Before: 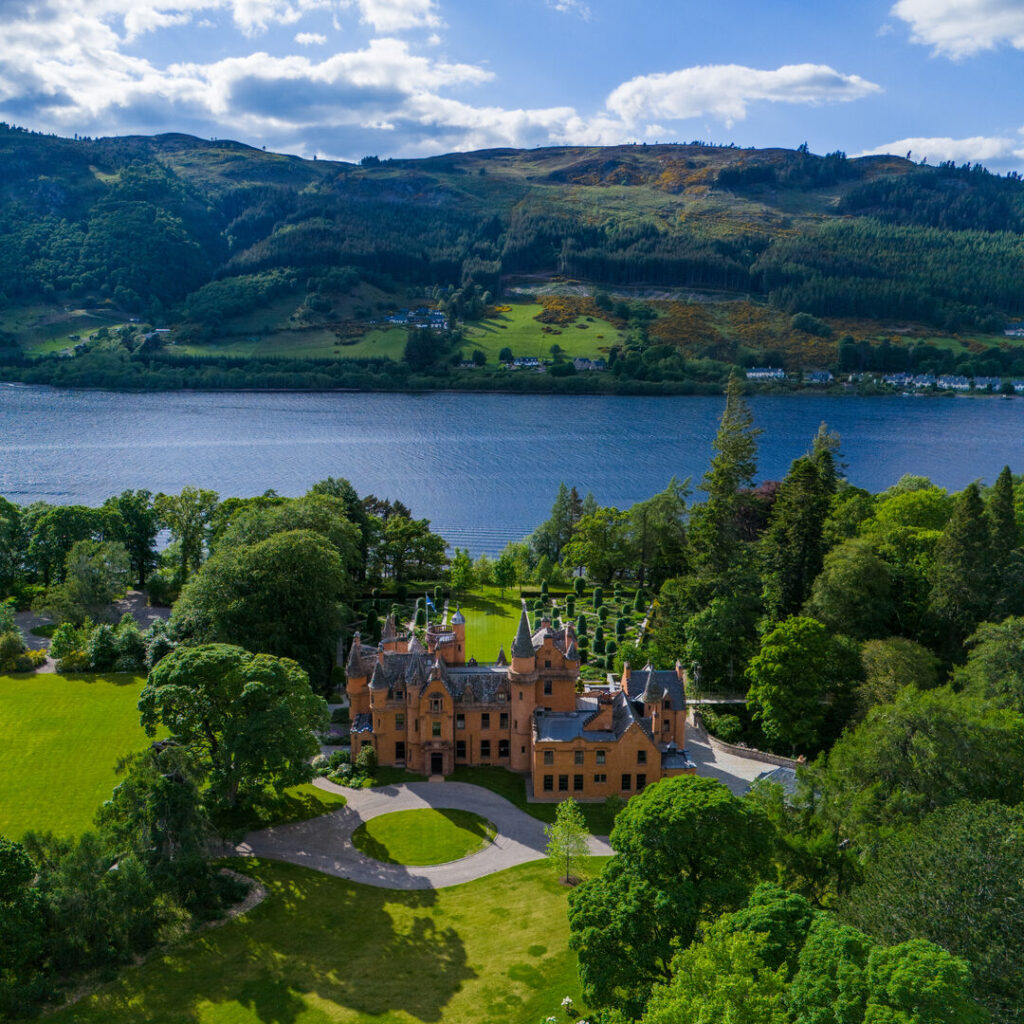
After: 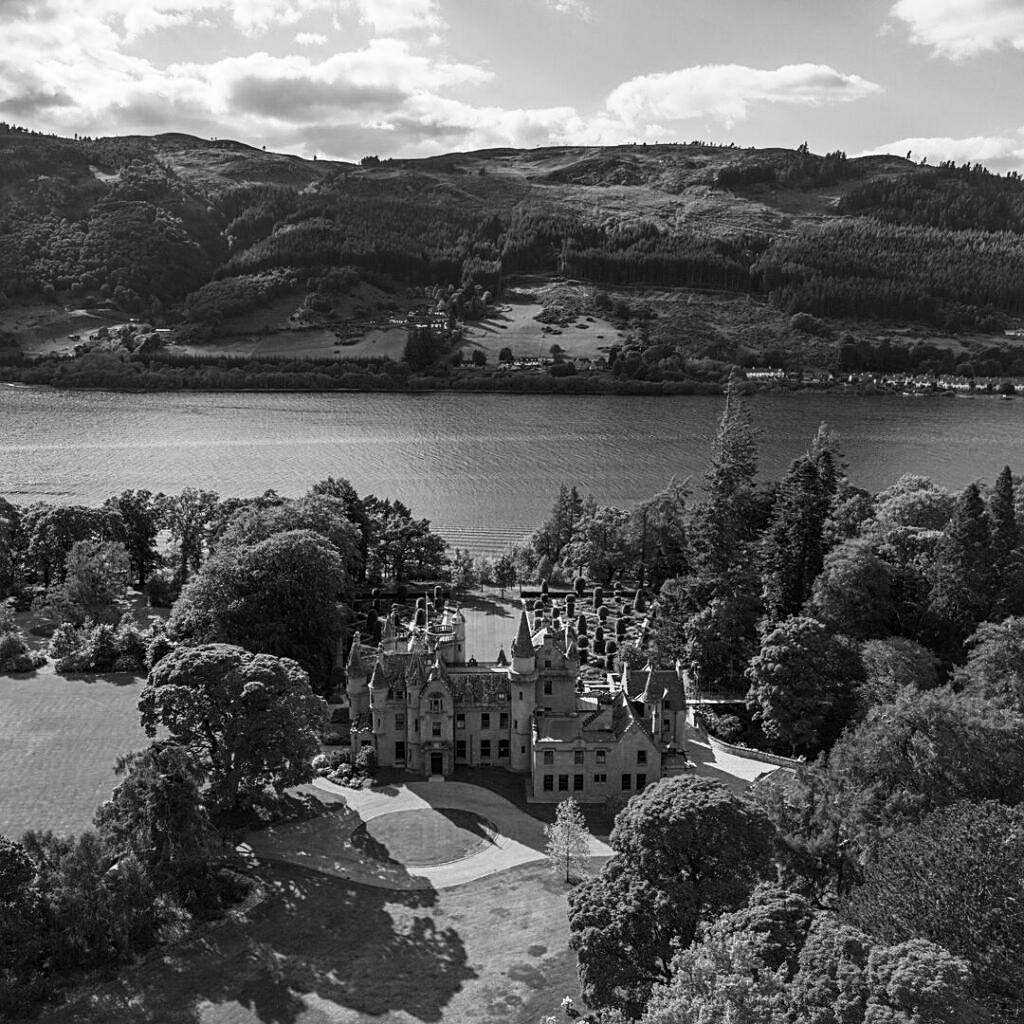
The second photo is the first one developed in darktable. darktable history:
contrast brightness saturation: contrast 0.24, brightness 0.09
sharpen: on, module defaults
monochrome: on, module defaults
